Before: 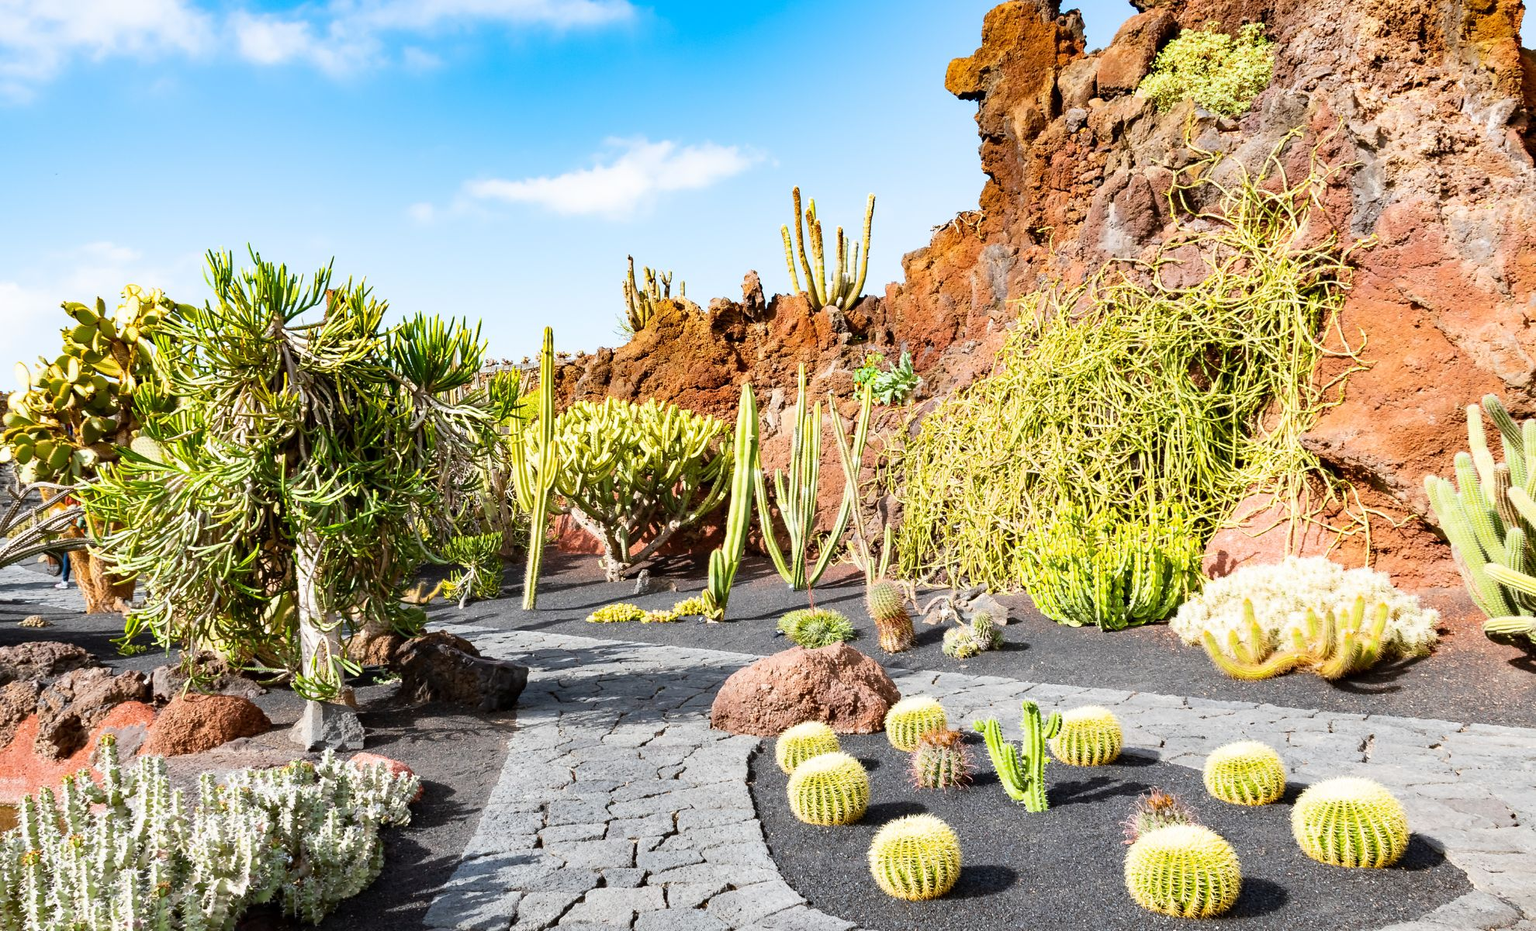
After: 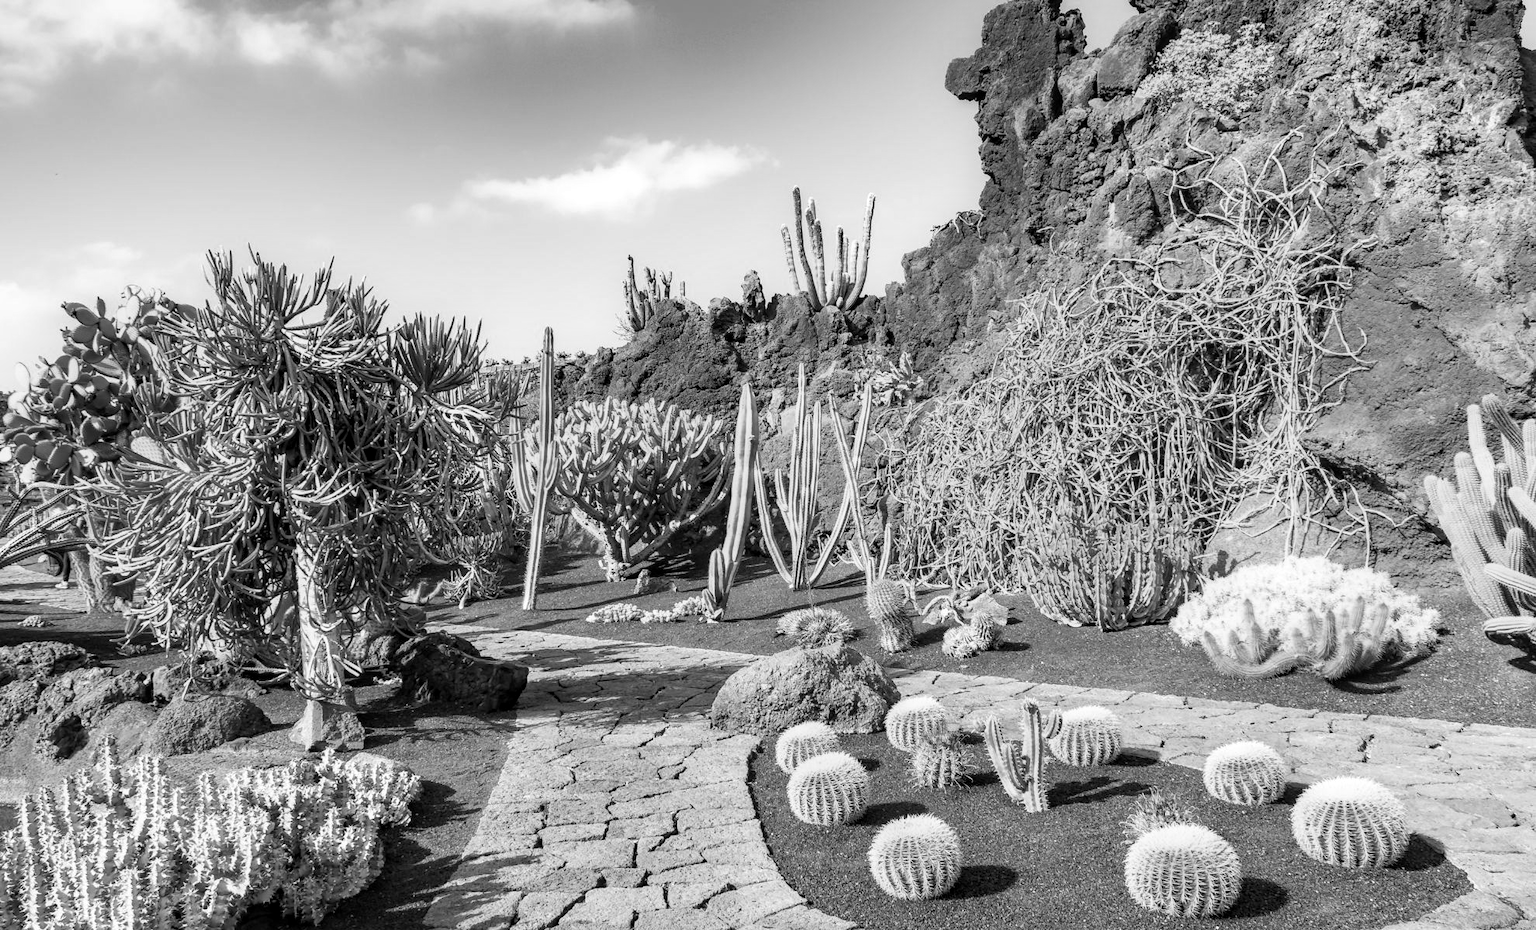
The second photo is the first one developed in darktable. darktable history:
color calibration: x 0.329, y 0.345, temperature 5633 K
monochrome: a 0, b 0, size 0.5, highlights 0.57
local contrast: on, module defaults
